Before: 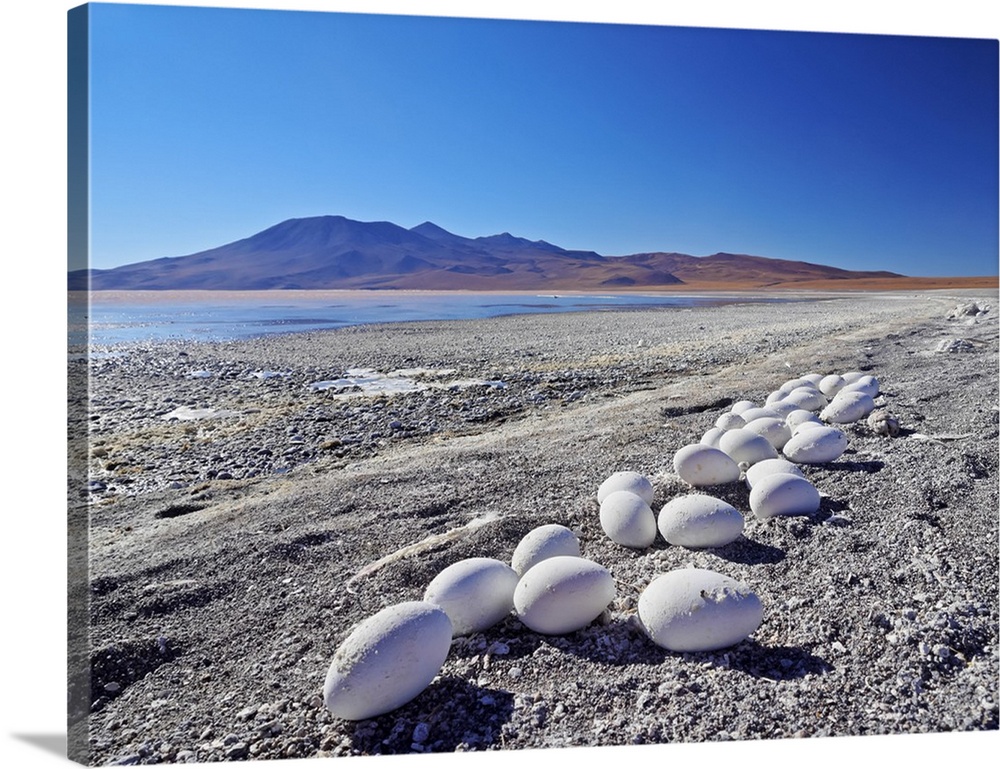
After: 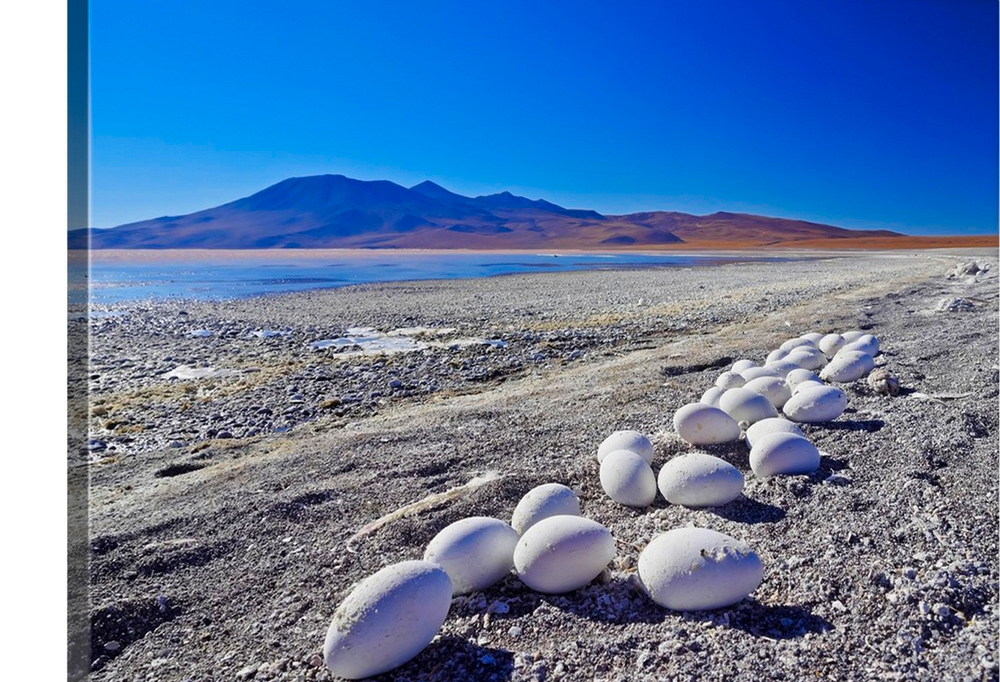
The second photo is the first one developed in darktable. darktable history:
crop and rotate: top 5.441%, bottom 5.812%
color zones: curves: ch0 [(0, 0.425) (0.143, 0.422) (0.286, 0.42) (0.429, 0.419) (0.571, 0.419) (0.714, 0.42) (0.857, 0.422) (1, 0.425)]; ch1 [(0, 0.666) (0.143, 0.669) (0.286, 0.671) (0.429, 0.67) (0.571, 0.67) (0.714, 0.67) (0.857, 0.67) (1, 0.666)], mix 39.24%
